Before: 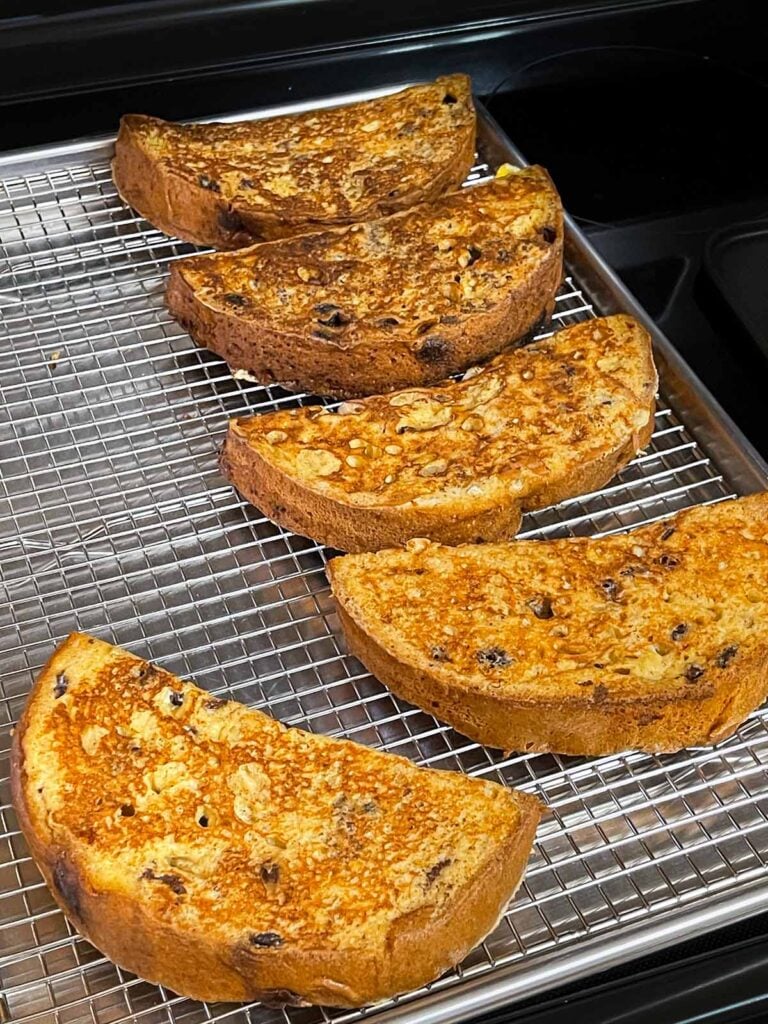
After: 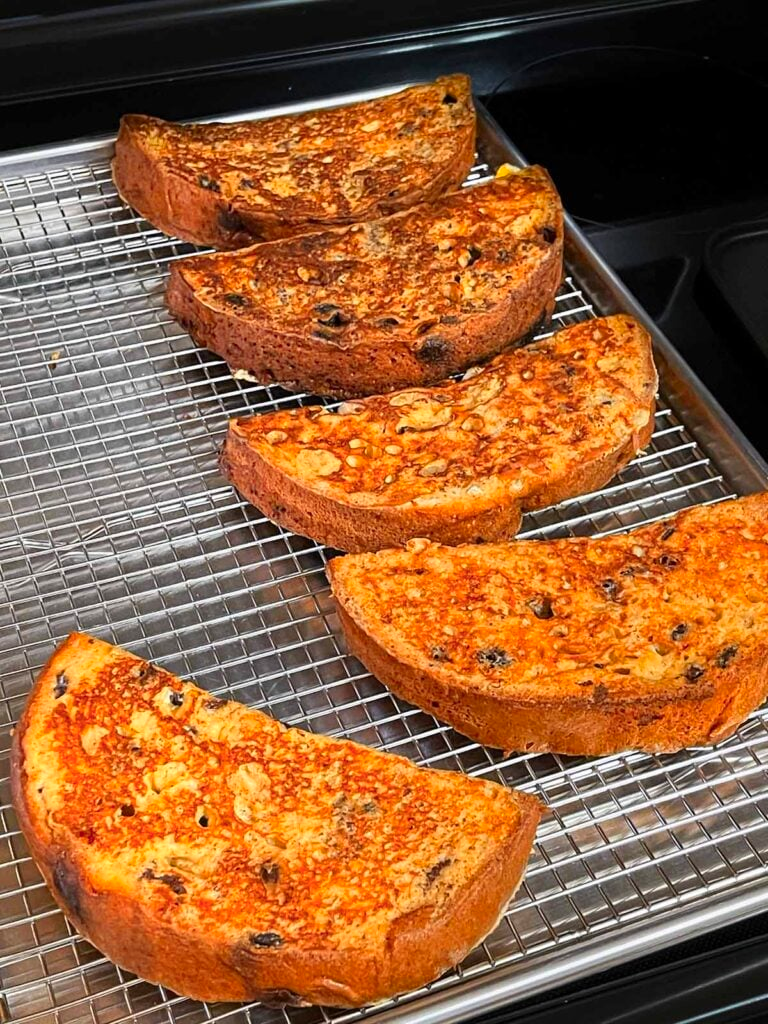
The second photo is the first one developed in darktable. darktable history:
color zones: curves: ch1 [(0.24, 0.629) (0.75, 0.5)]; ch2 [(0.255, 0.454) (0.745, 0.491)]
